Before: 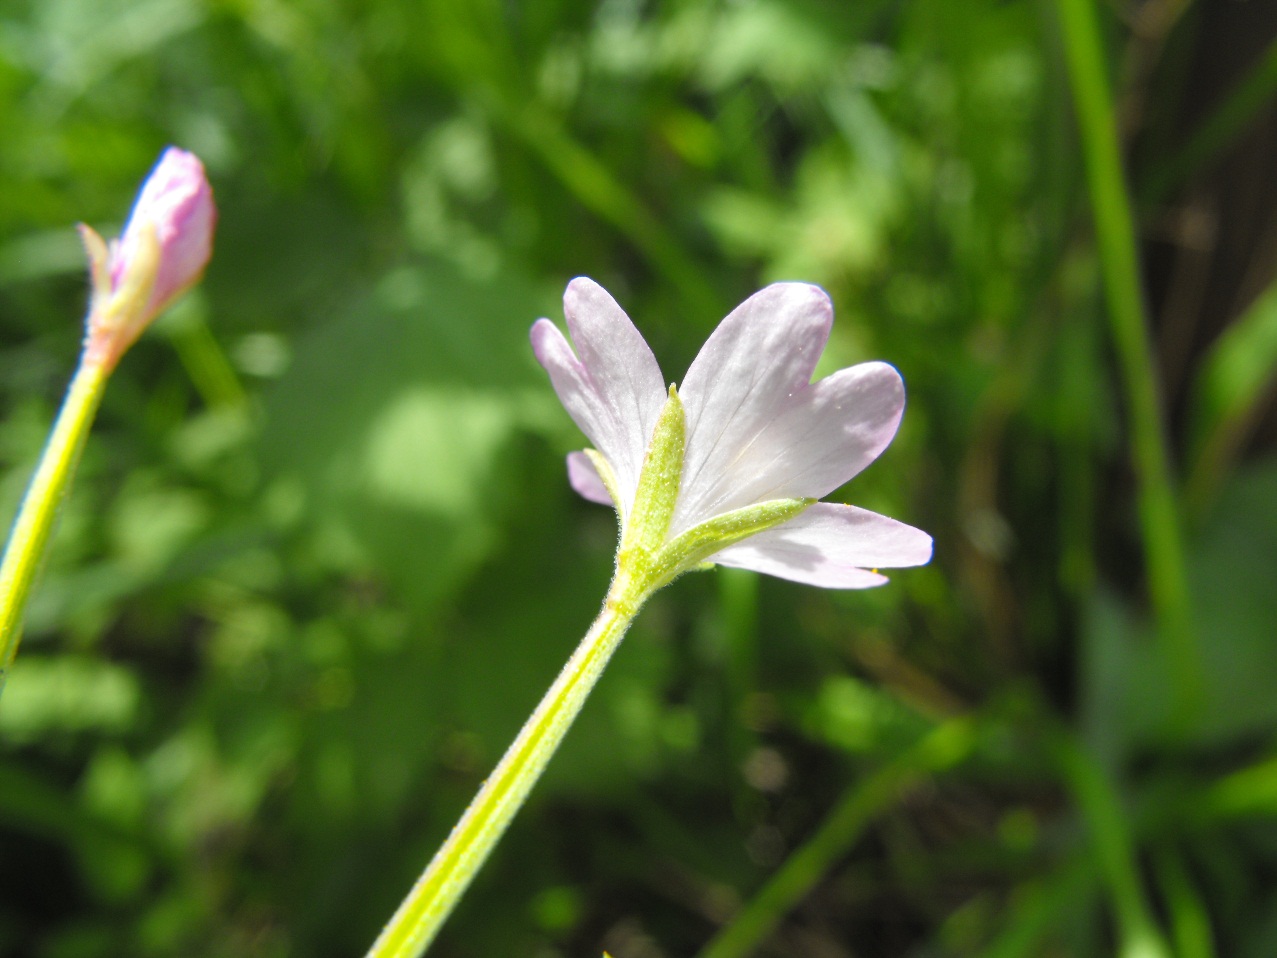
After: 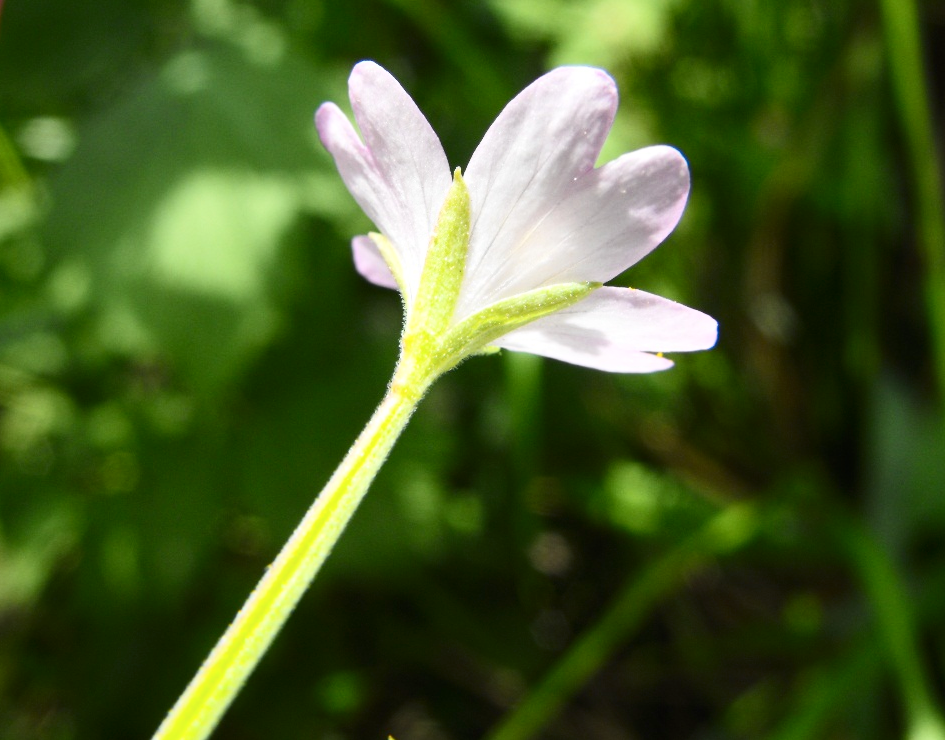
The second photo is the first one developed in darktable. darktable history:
contrast brightness saturation: contrast 0.278
levels: mode automatic, white 99.97%, levels [0, 0.499, 1]
crop: left 16.871%, top 22.574%, right 8.998%
